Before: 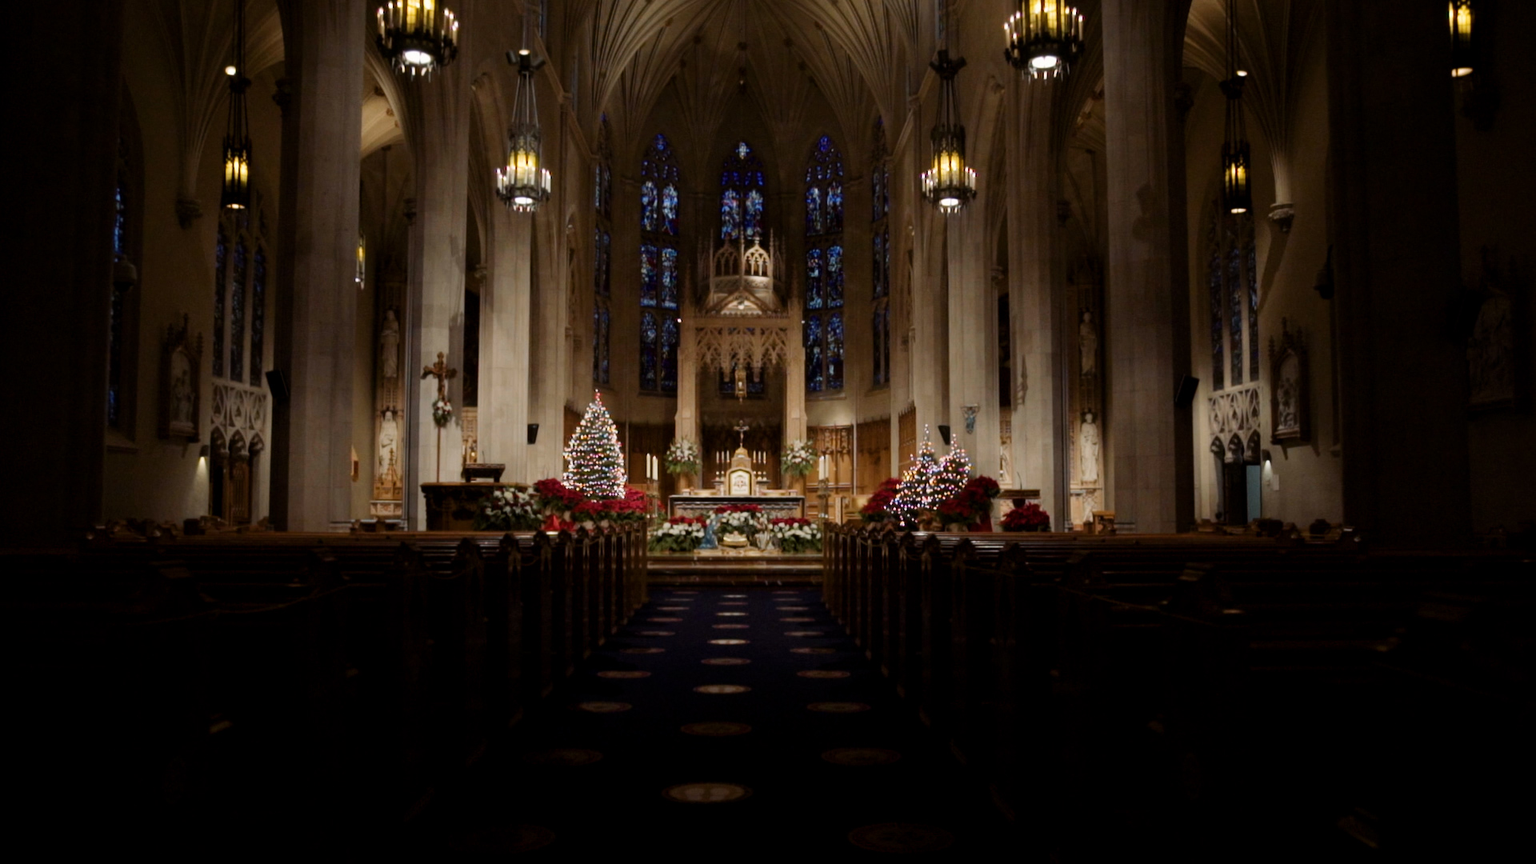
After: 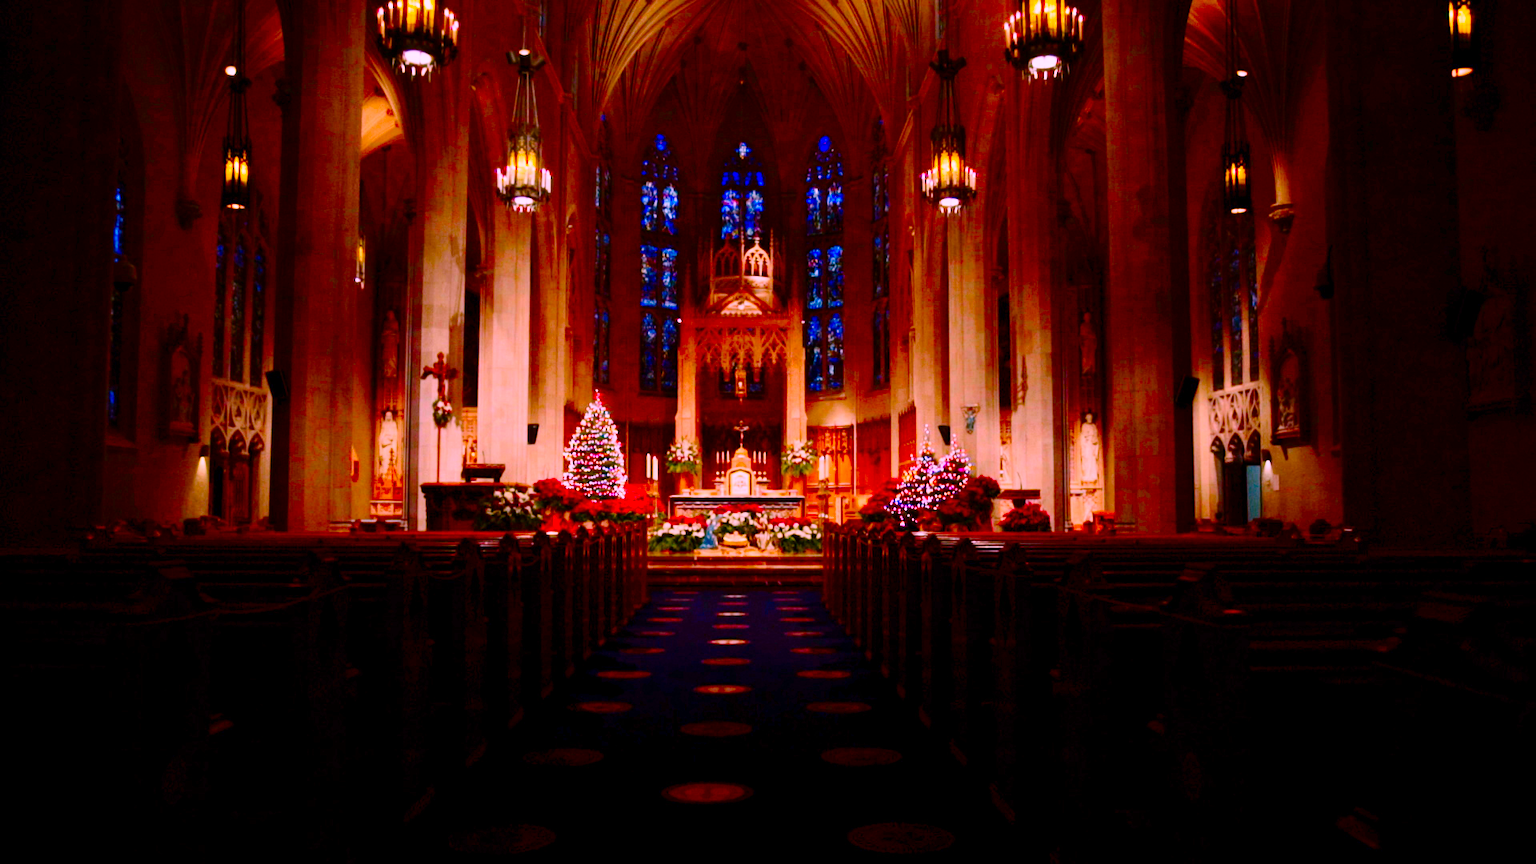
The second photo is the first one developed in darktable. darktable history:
tone curve: curves: ch0 [(0, 0) (0.26, 0.424) (0.417, 0.585) (1, 1)], preserve colors none
color correction: highlights a* 18.9, highlights b* -12.31, saturation 1.65
contrast brightness saturation: contrast 0.259, brightness 0.021, saturation 0.867
